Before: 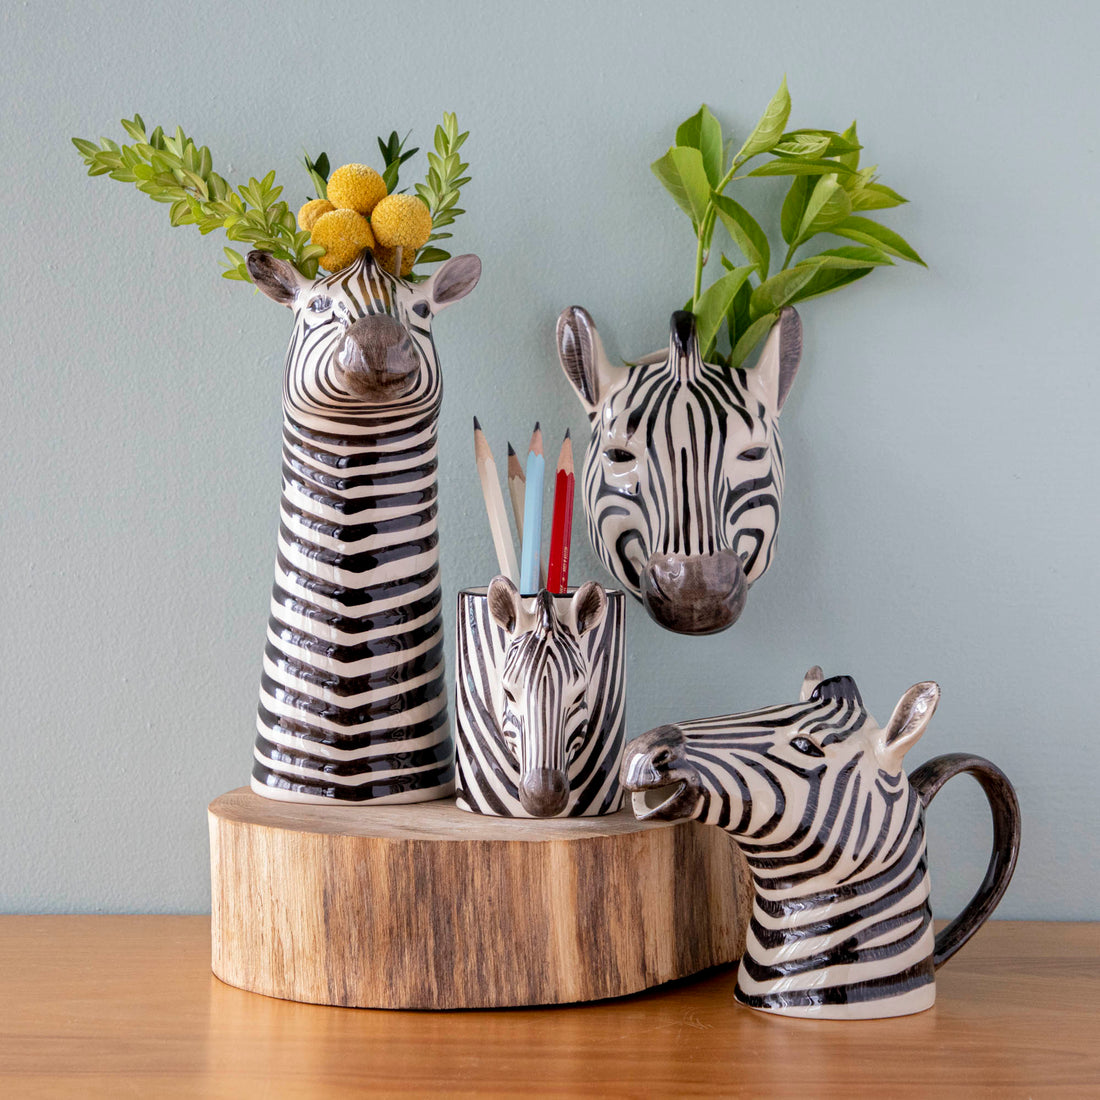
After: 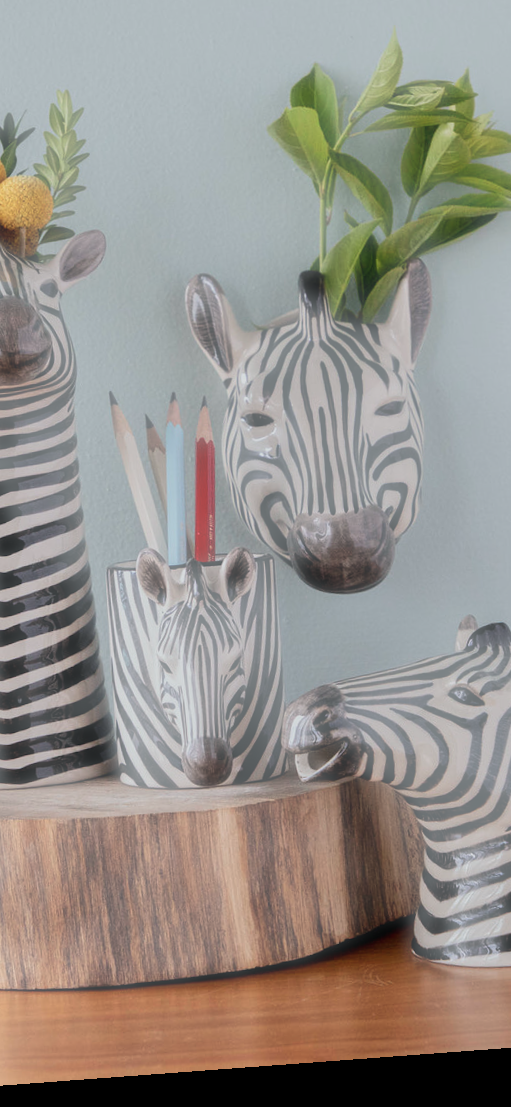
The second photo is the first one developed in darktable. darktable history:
crop: left 33.452%, top 6.025%, right 23.155%
haze removal: strength -0.9, distance 0.225, compatibility mode true, adaptive false
rotate and perspective: rotation -4.25°, automatic cropping off
